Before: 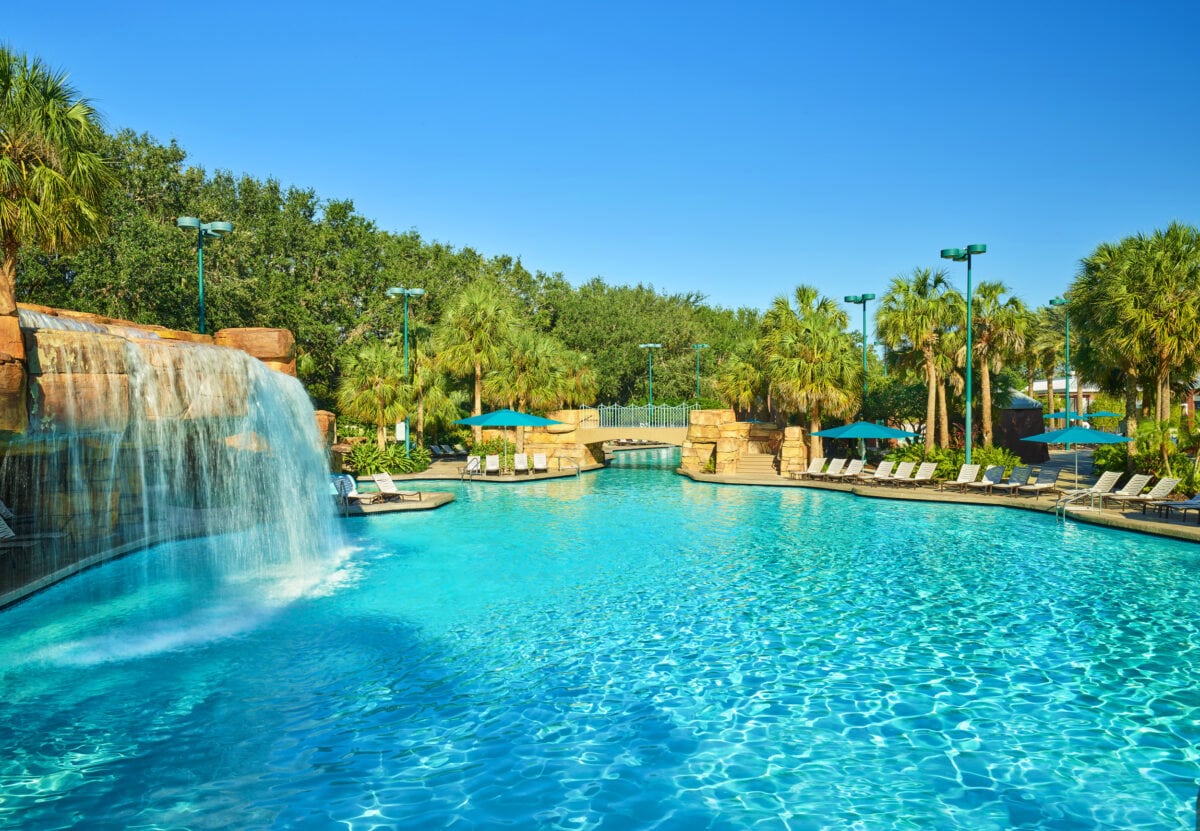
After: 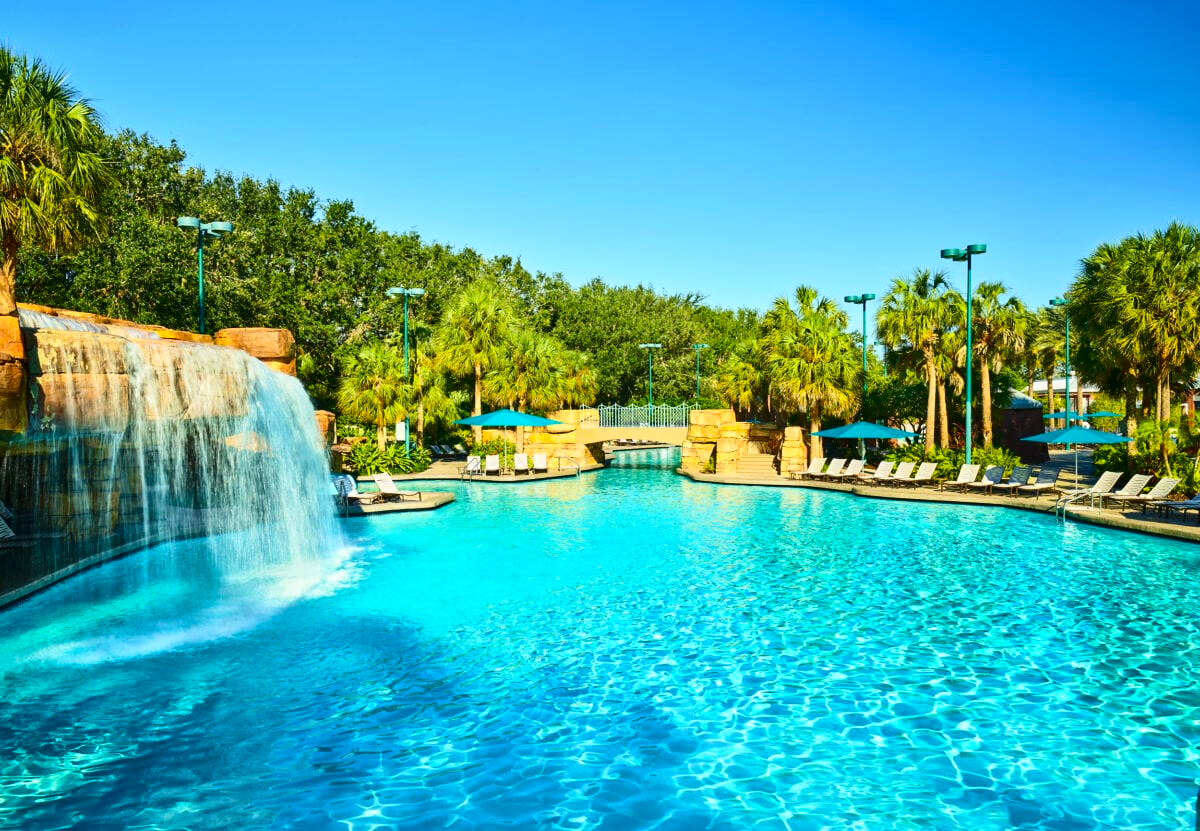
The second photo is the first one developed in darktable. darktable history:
color balance: output saturation 120%
contrast brightness saturation: contrast 0.28
